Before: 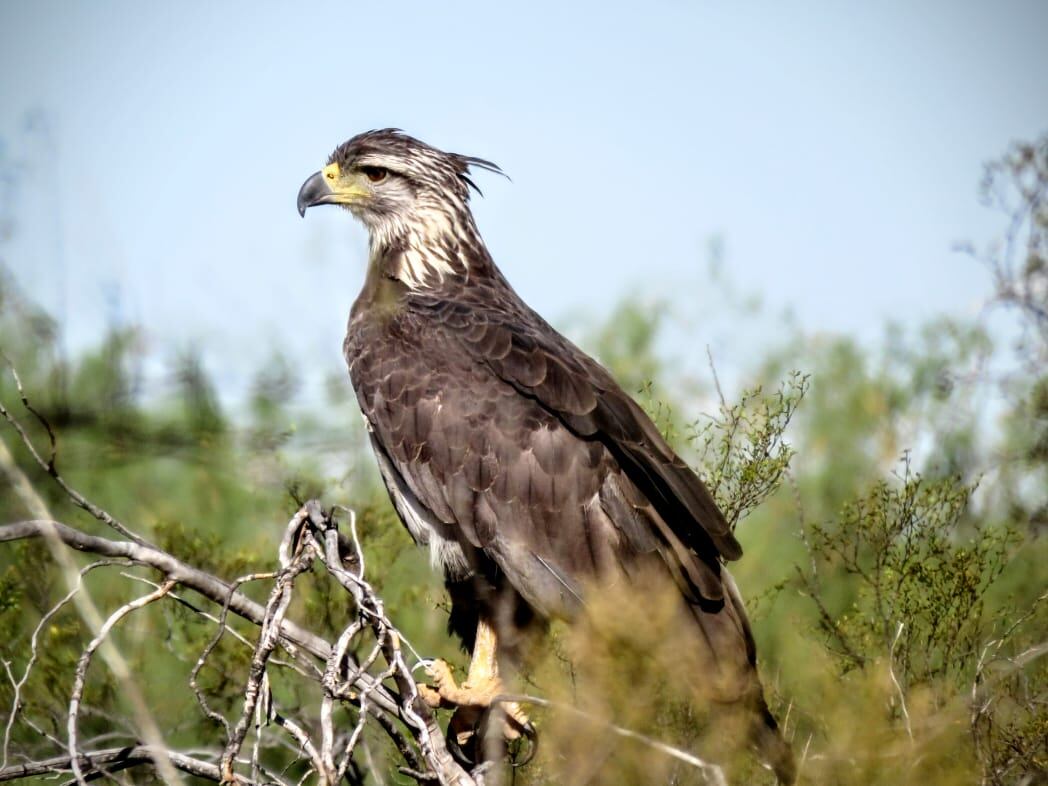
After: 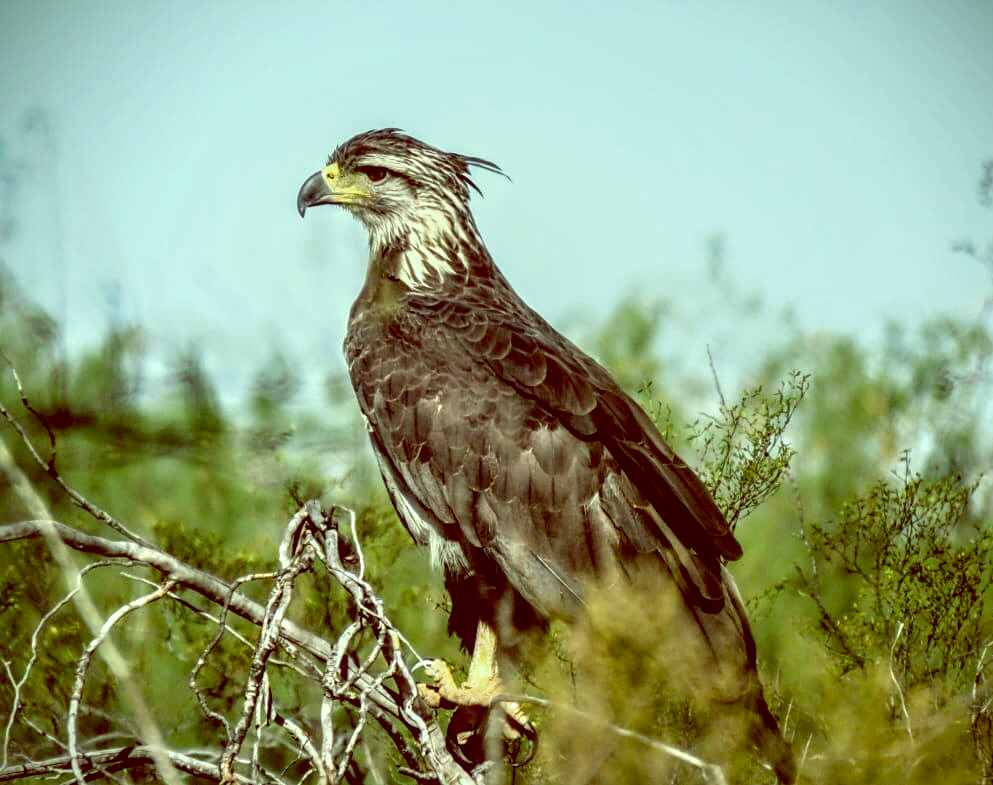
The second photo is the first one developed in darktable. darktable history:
crop and rotate: right 5.167%
color balance: lift [1, 1.015, 0.987, 0.985], gamma [1, 0.959, 1.042, 0.958], gain [0.927, 0.938, 1.072, 0.928], contrast 1.5%
local contrast: detail 130%
sharpen: amount 0.2
